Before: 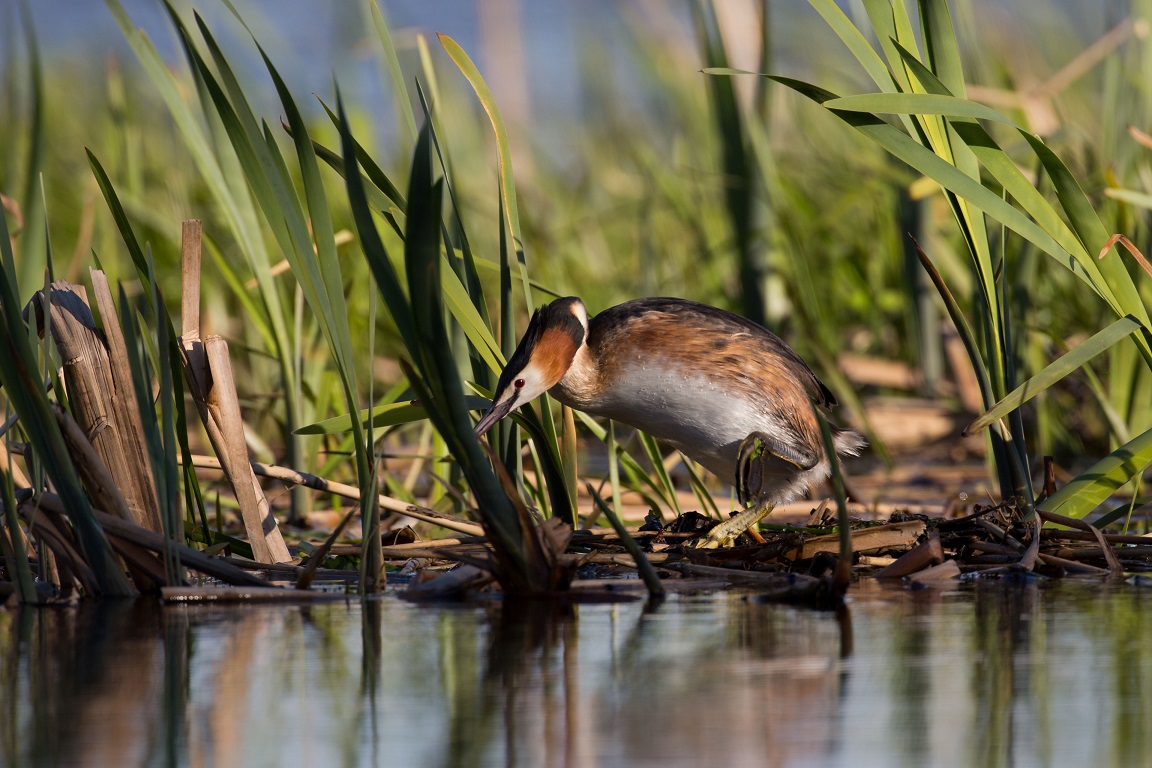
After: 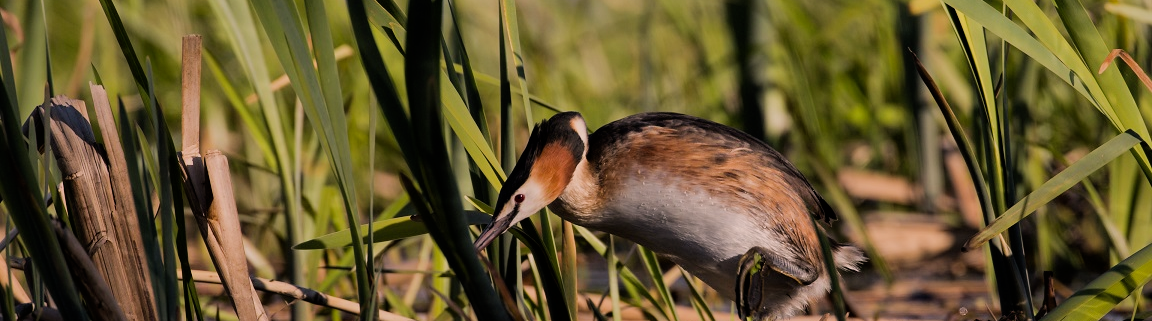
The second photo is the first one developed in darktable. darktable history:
color correction: highlights a* 7.51, highlights b* 4.19
filmic rgb: black relative exposure -7.65 EV, white relative exposure 4.56 EV, hardness 3.61, contrast 1.05
crop and rotate: top 24.139%, bottom 34.038%
